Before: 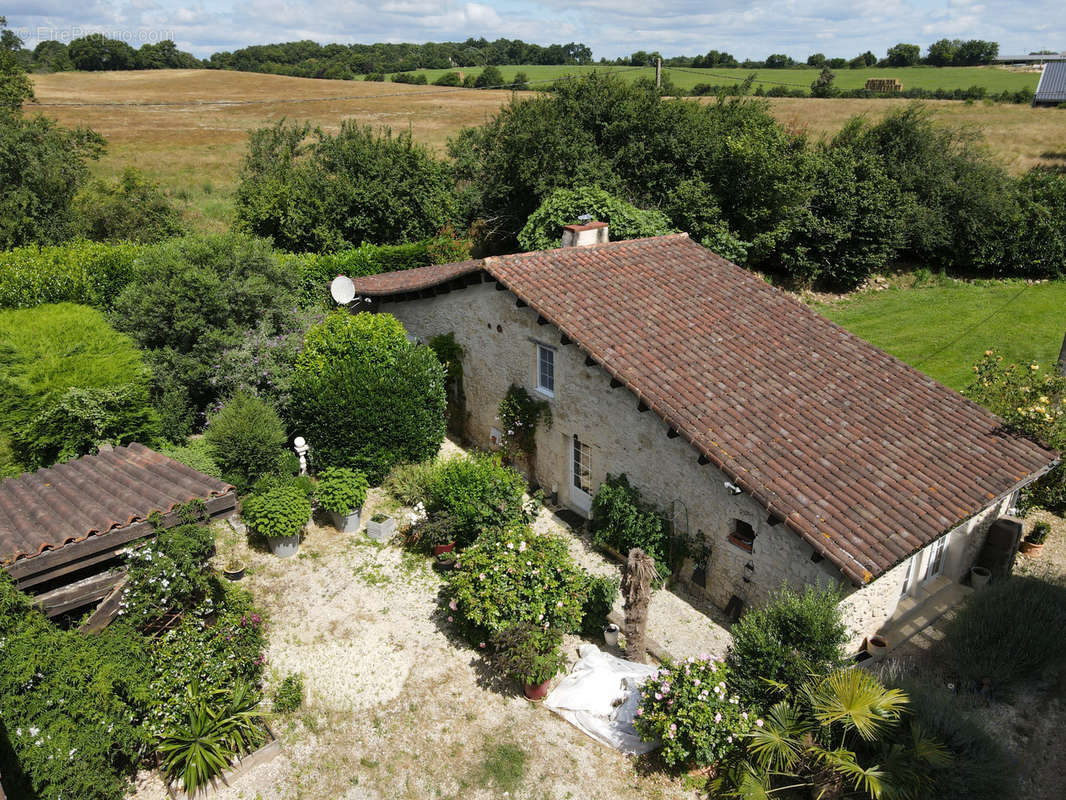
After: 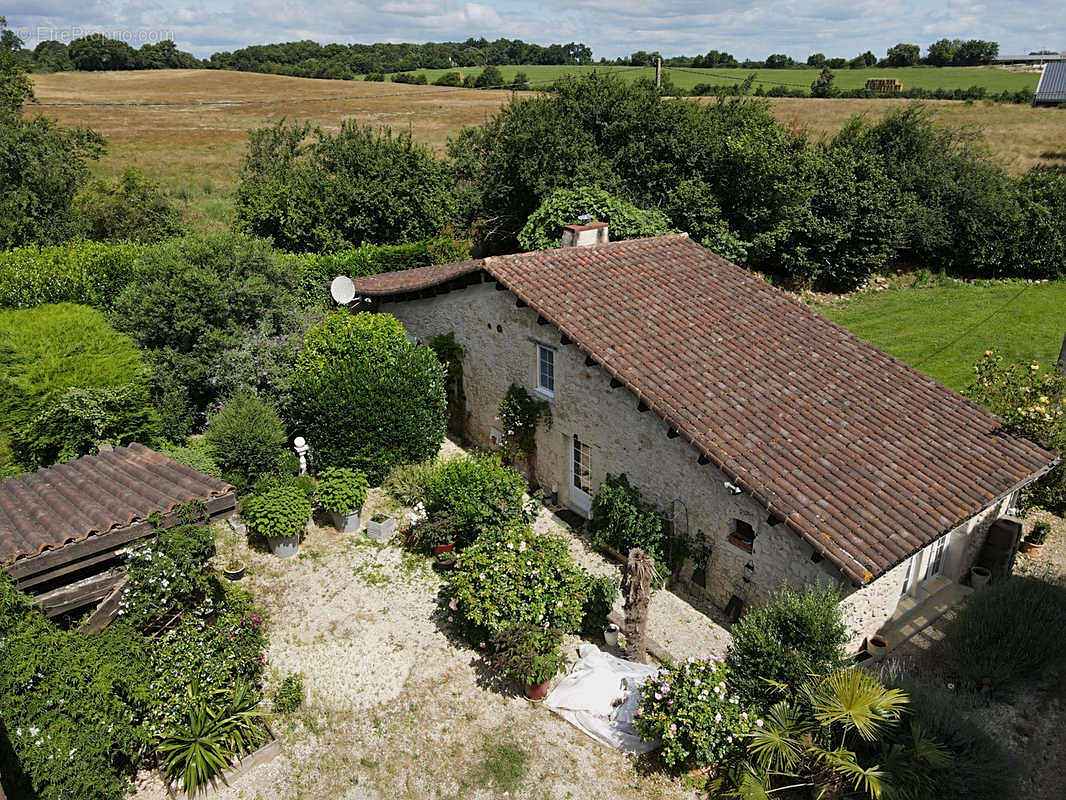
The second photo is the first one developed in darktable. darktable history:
exposure: exposure -0.237 EV, compensate exposure bias true, compensate highlight preservation false
sharpen: on, module defaults
